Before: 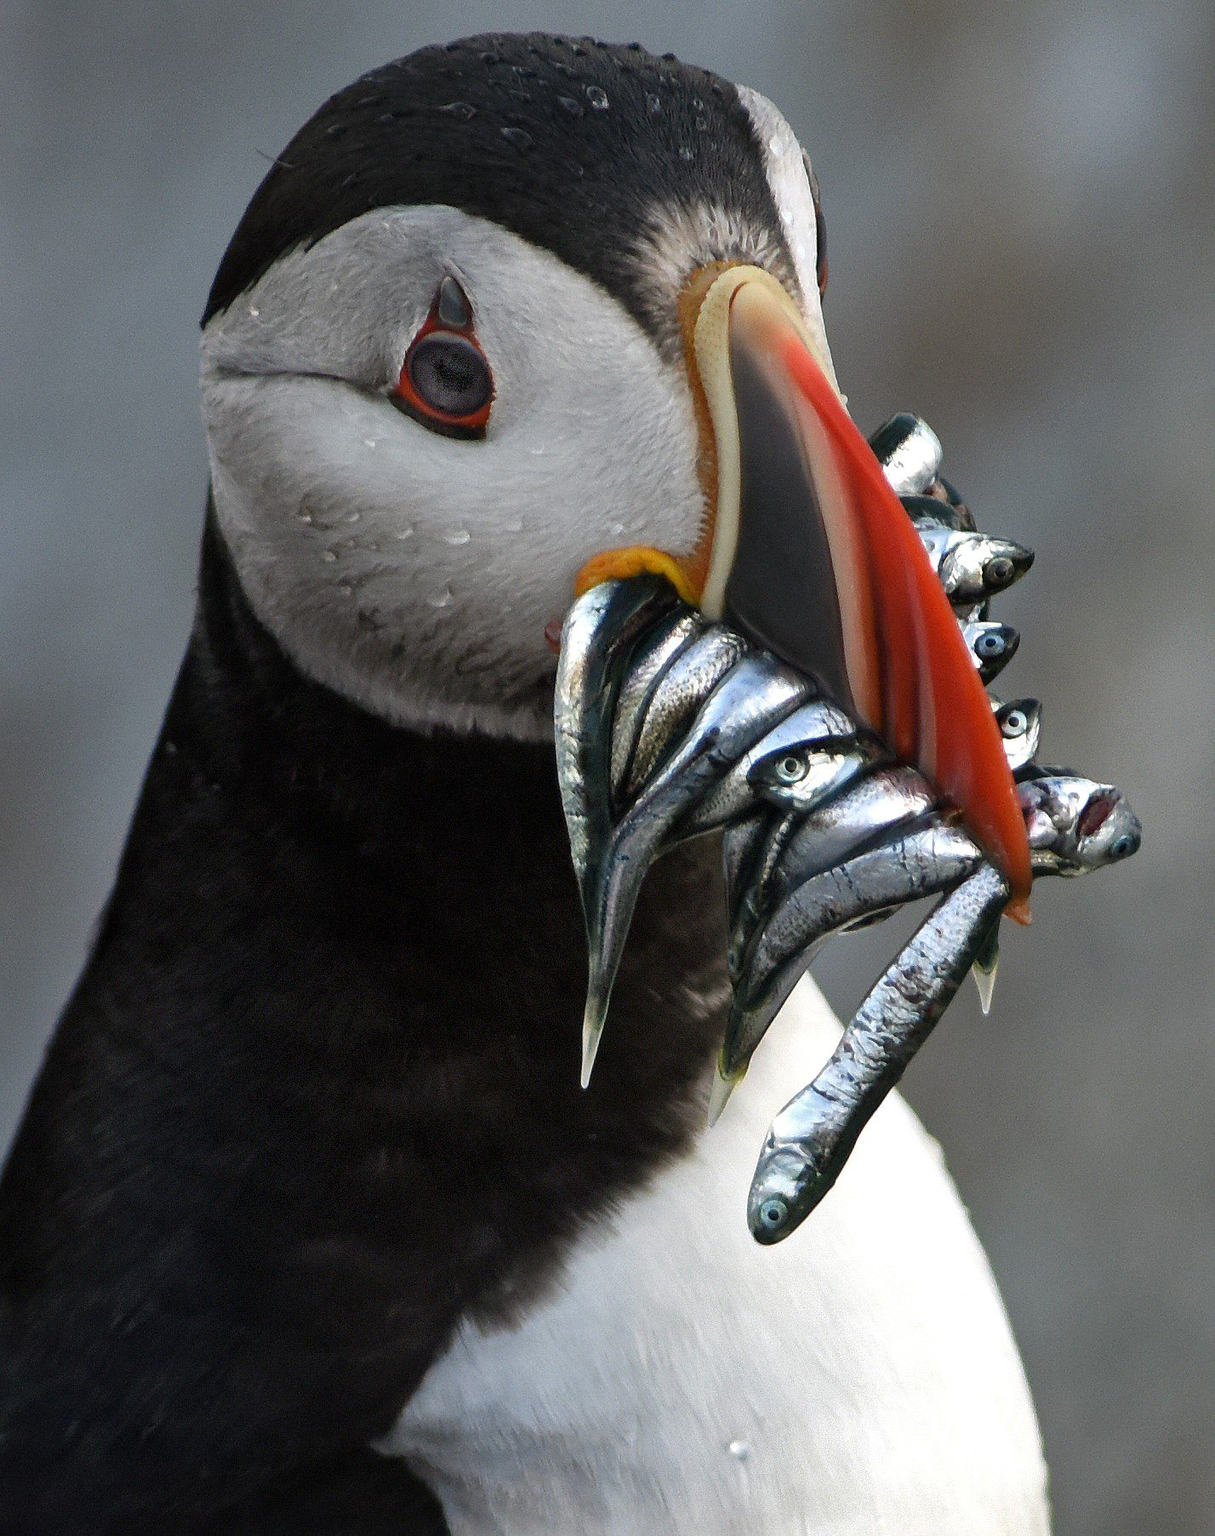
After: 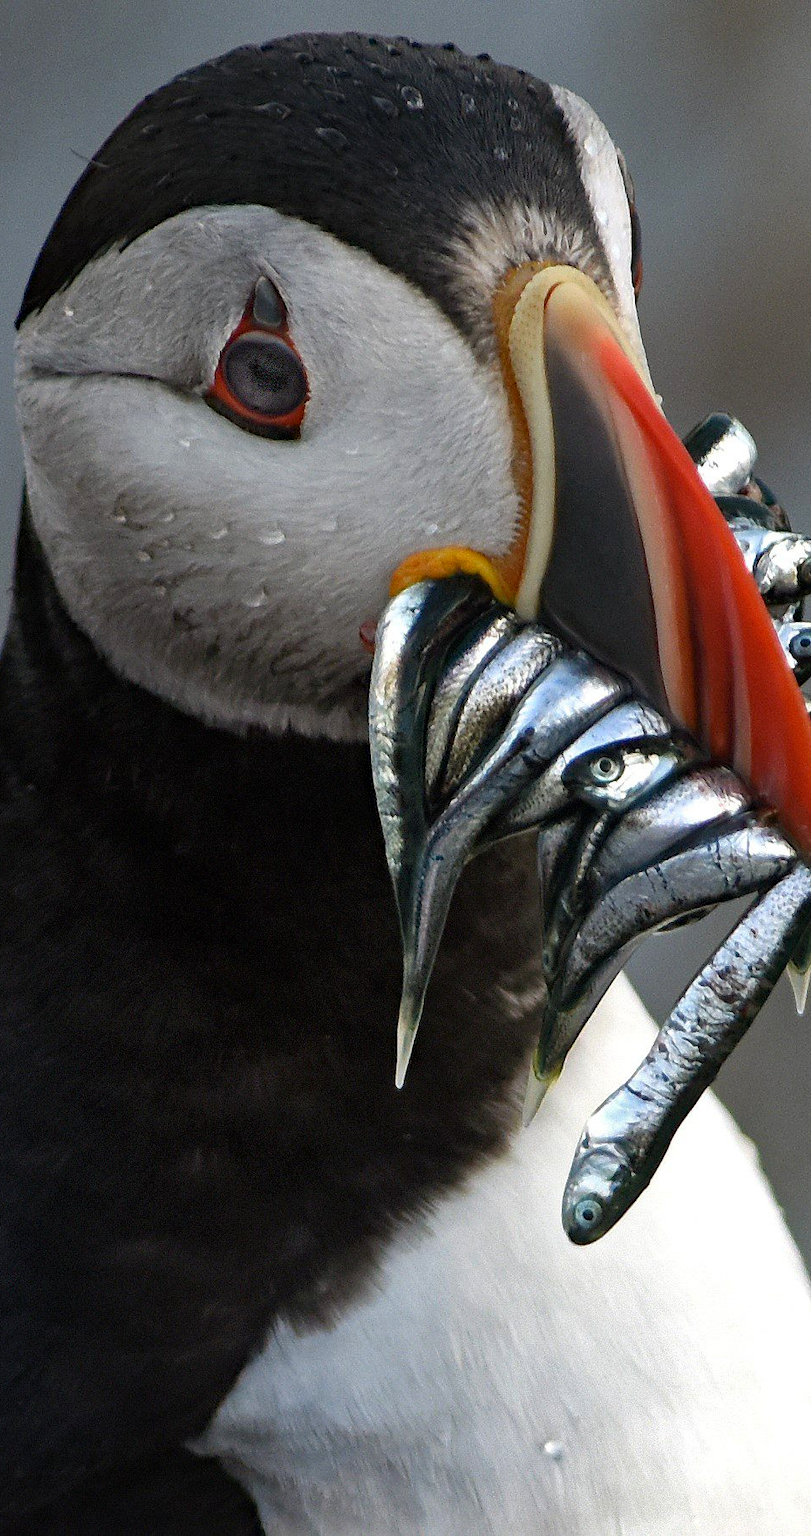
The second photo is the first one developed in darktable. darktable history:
crop and rotate: left 15.271%, right 17.909%
haze removal: adaptive false
